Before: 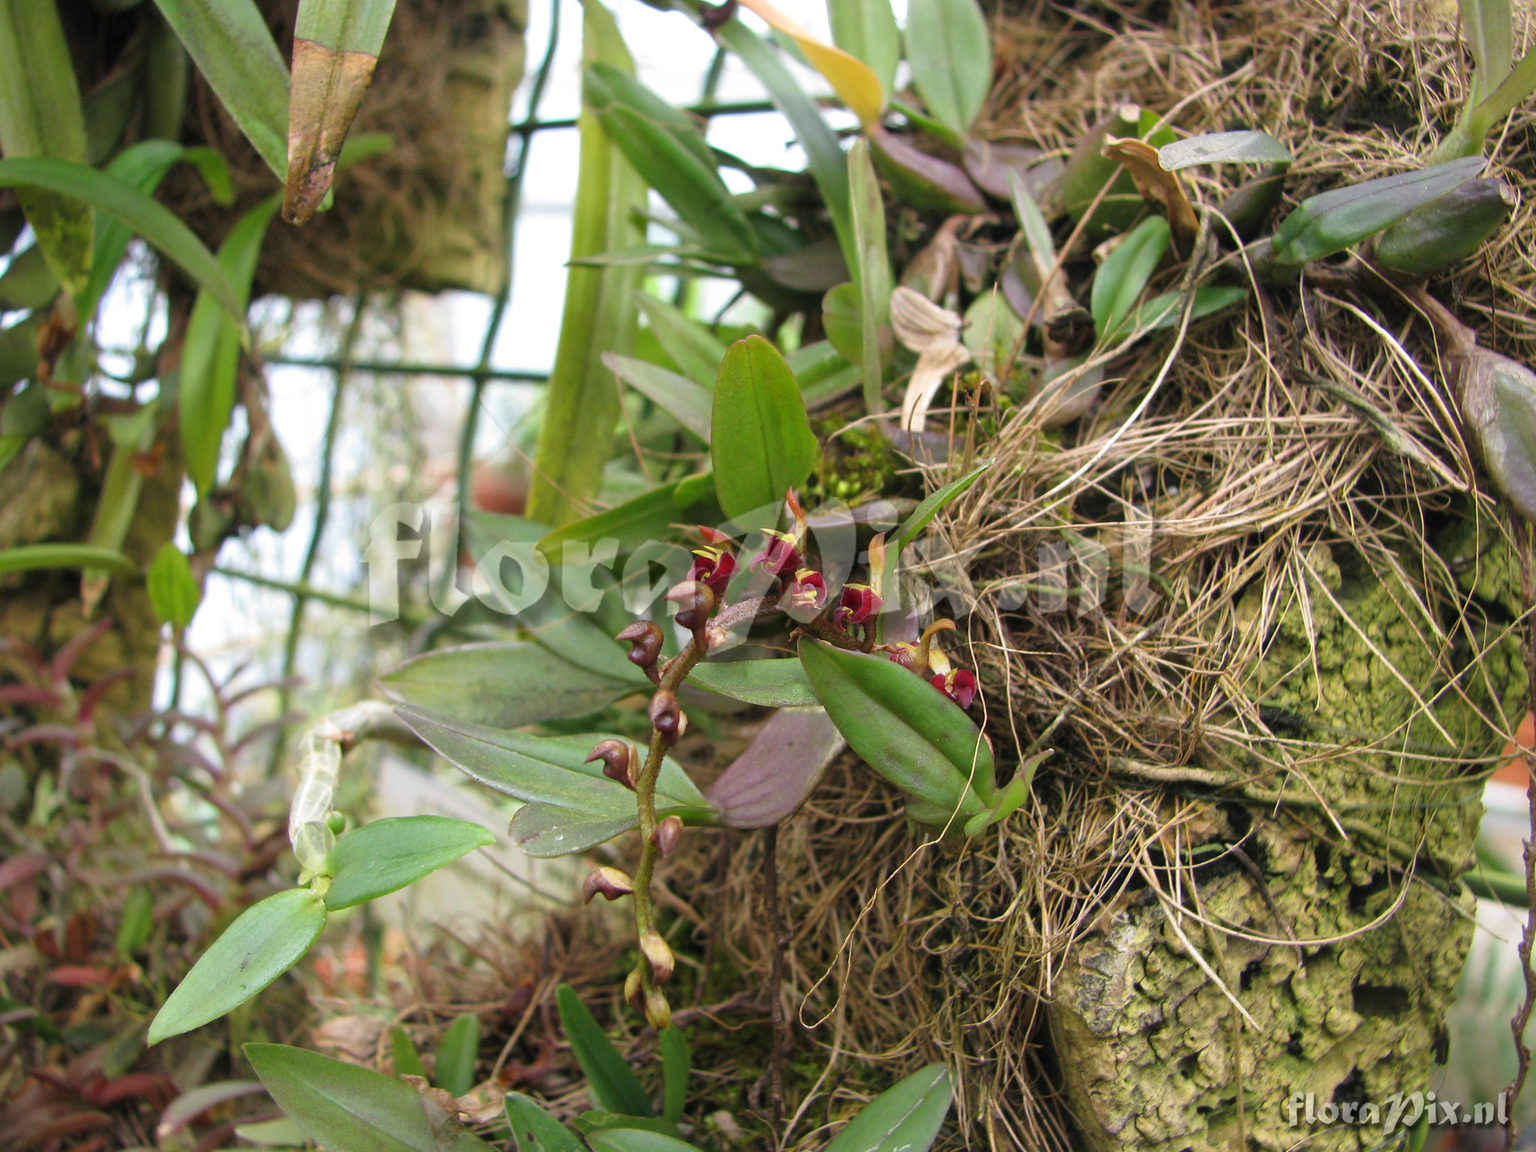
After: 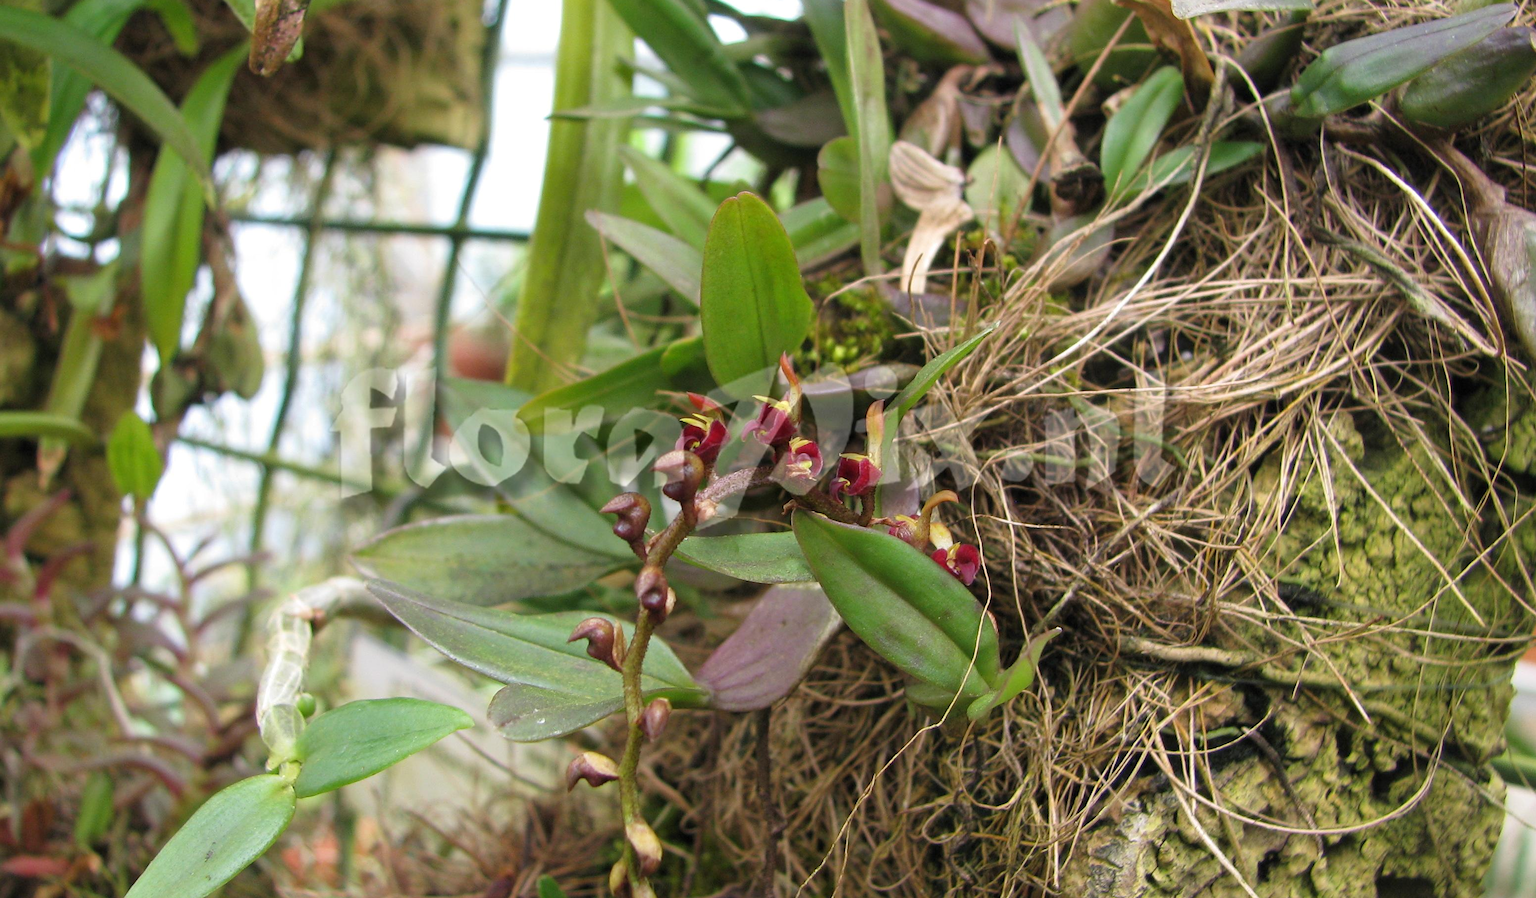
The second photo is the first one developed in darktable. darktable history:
crop and rotate: left 2.991%, top 13.302%, right 1.981%, bottom 12.636%
levels: levels [0.016, 0.5, 0.996]
